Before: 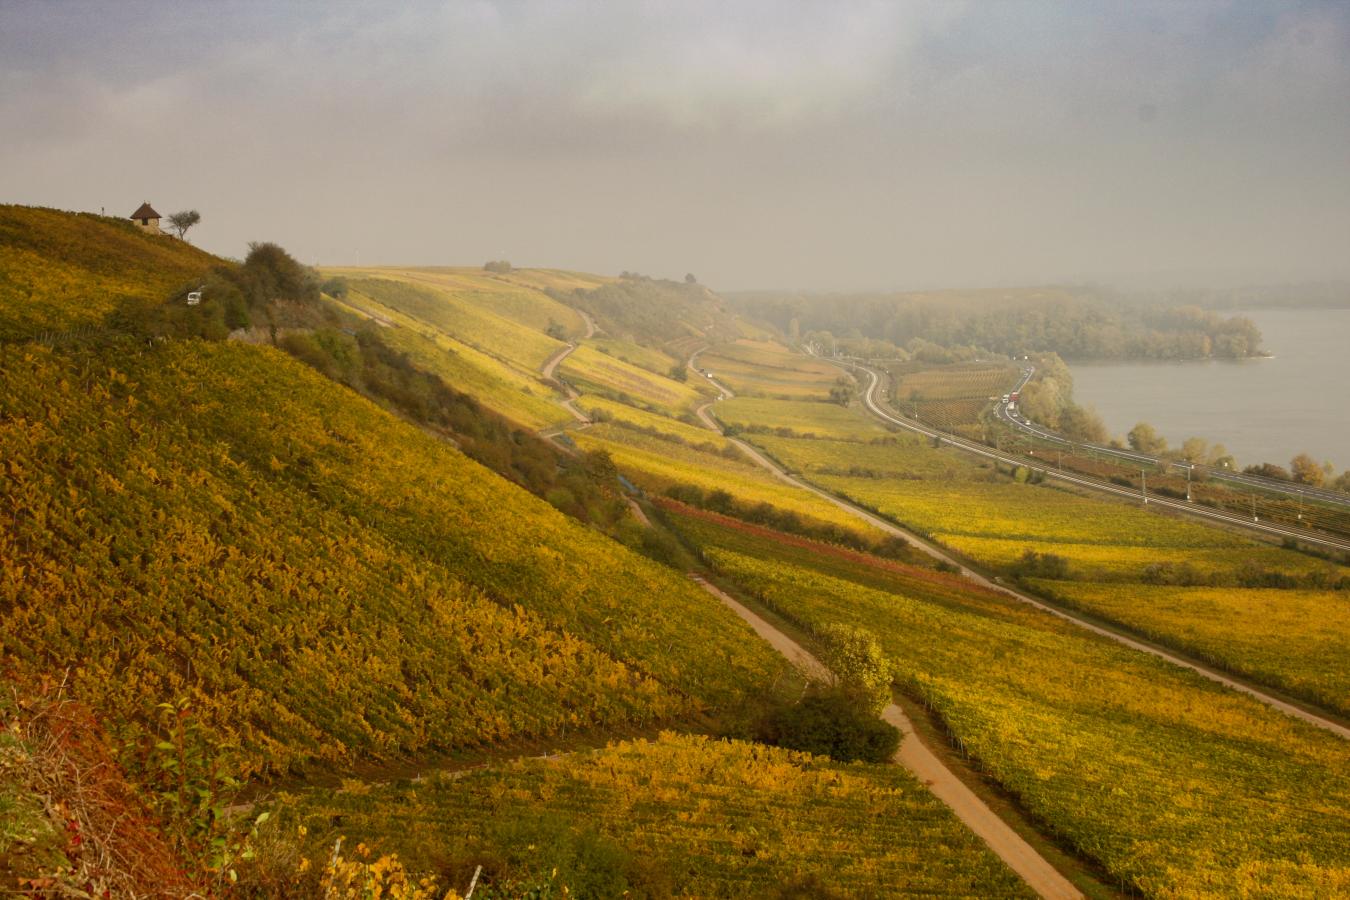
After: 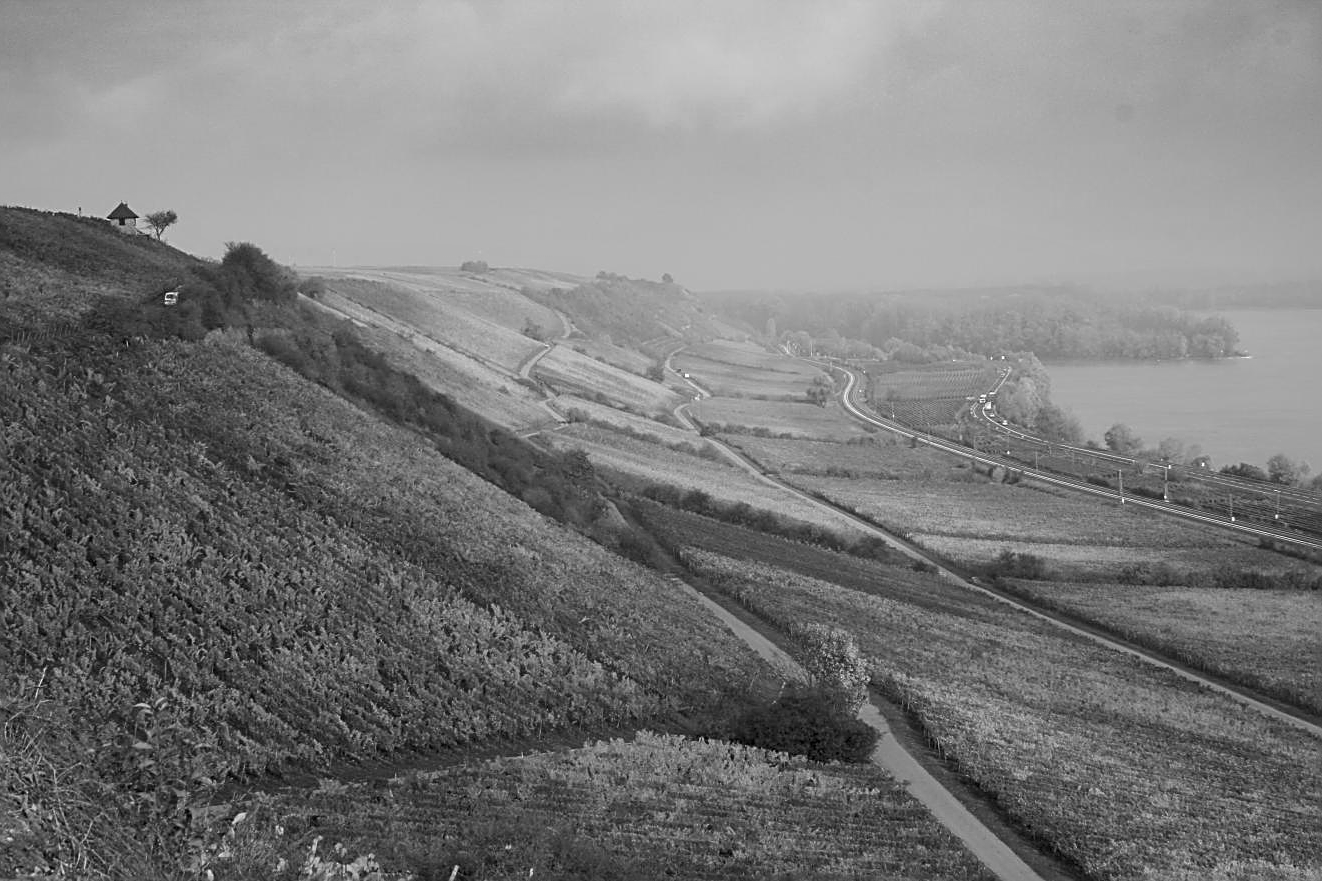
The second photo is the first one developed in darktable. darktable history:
sharpen: amount 0.75
color balance rgb: linear chroma grading › global chroma 6.48%, perceptual saturation grading › global saturation 12.96%, global vibrance 6.02%
monochrome: on, module defaults
fill light: on, module defaults
crop: left 1.743%, right 0.268%, bottom 2.011%
